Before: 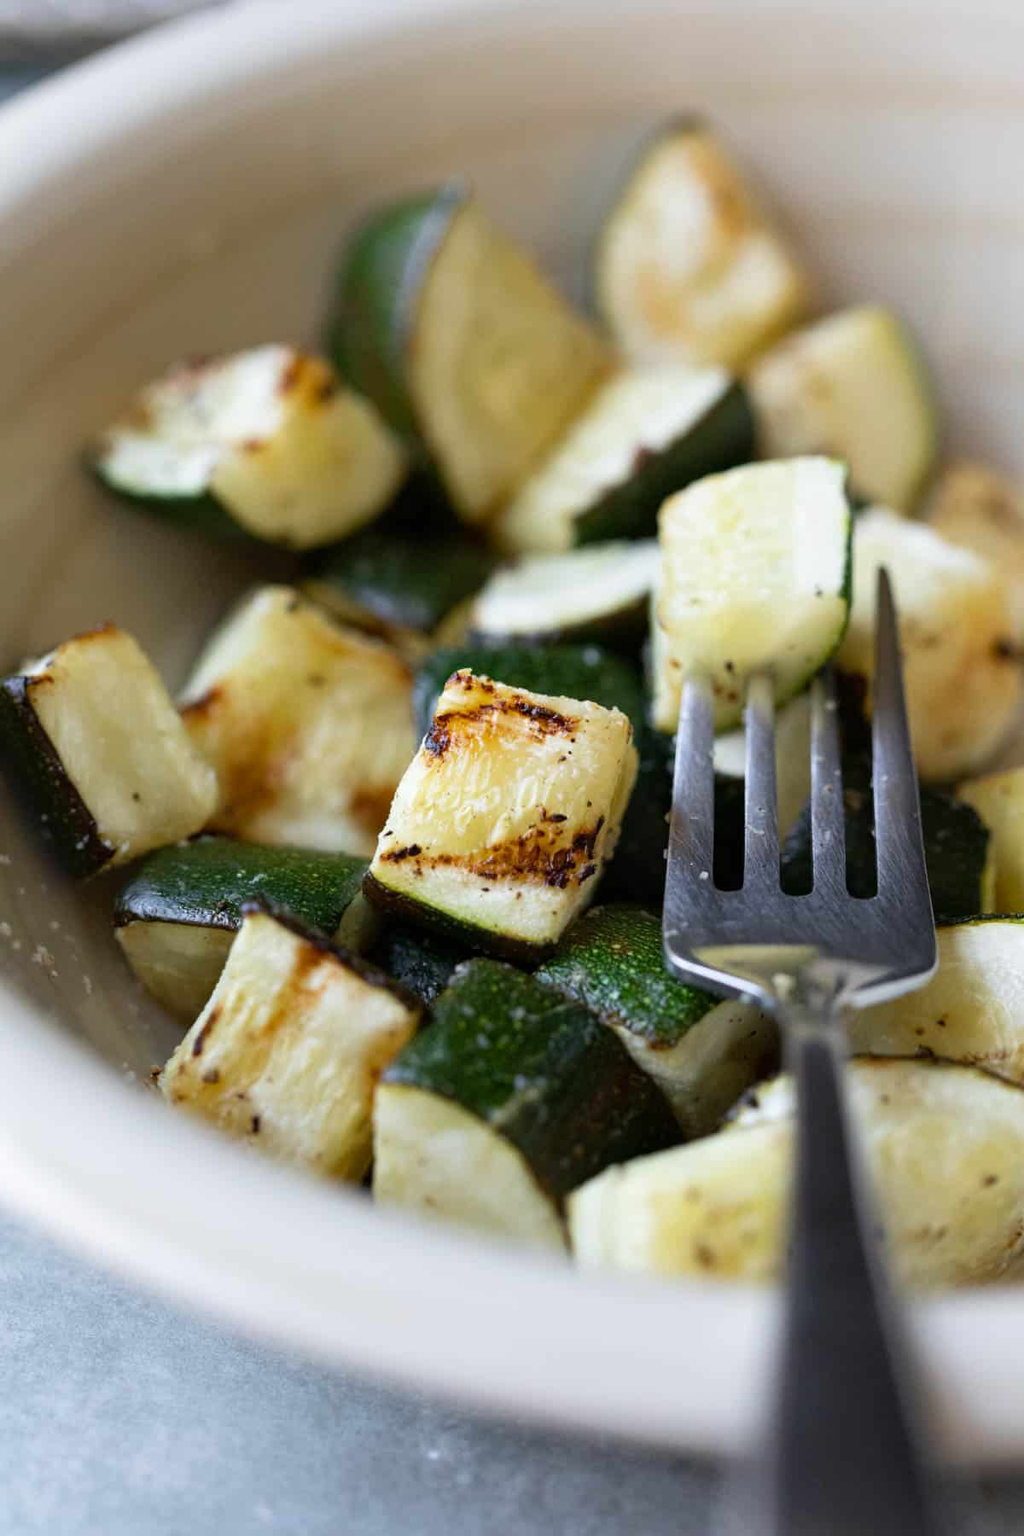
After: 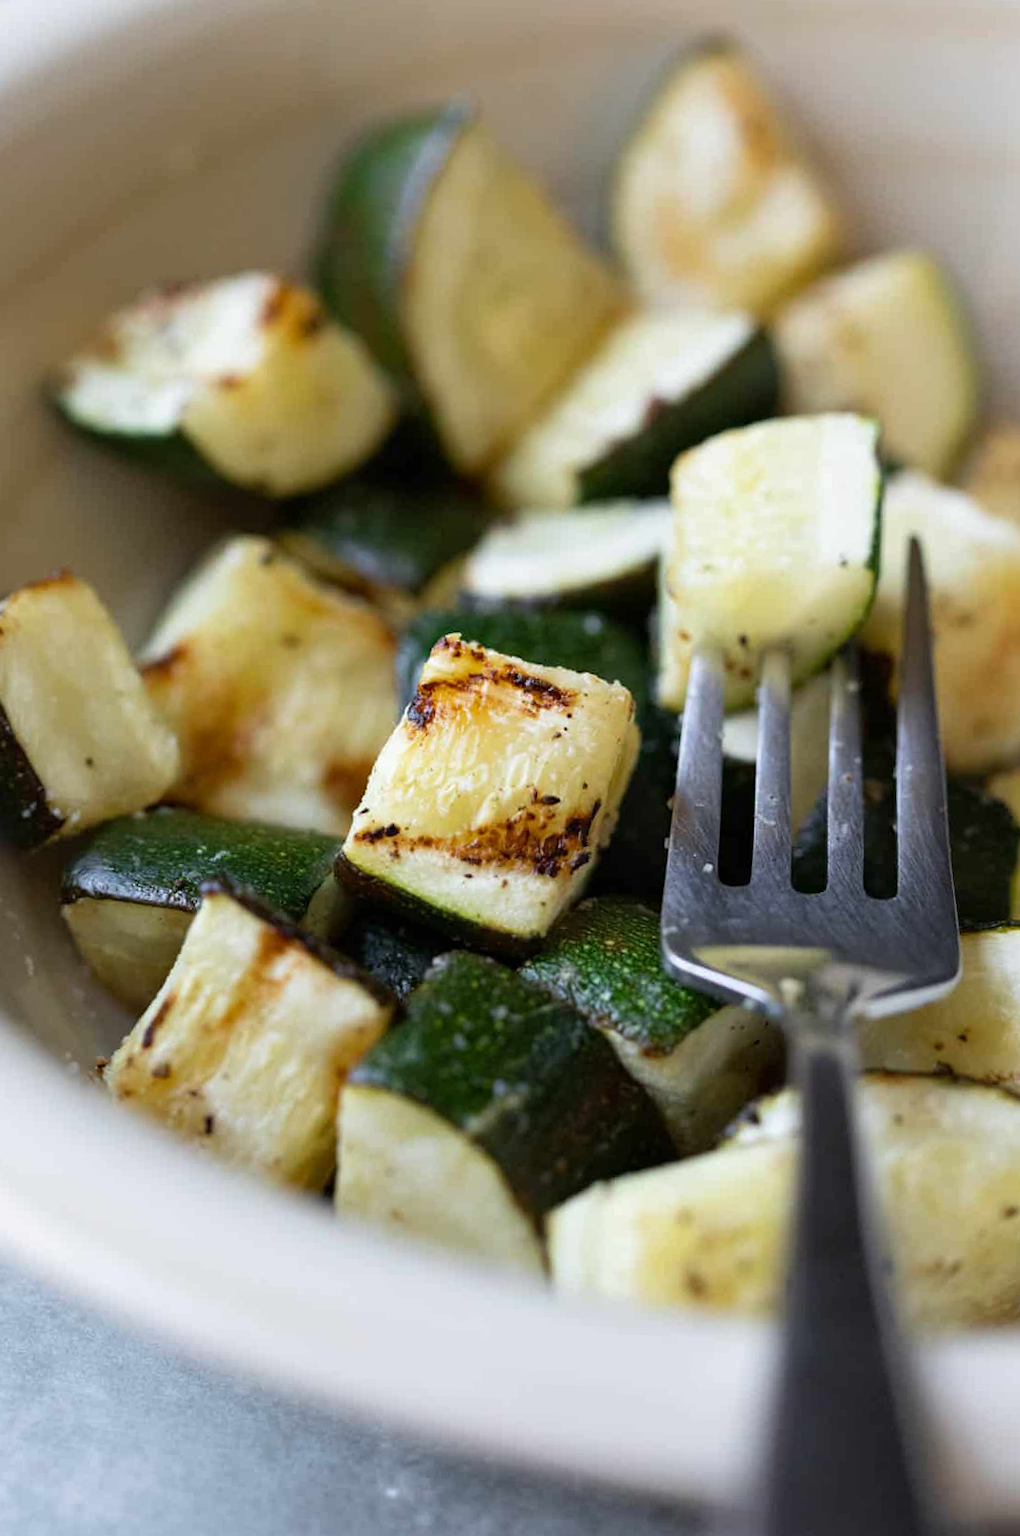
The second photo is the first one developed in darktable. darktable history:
crop and rotate: angle -1.84°, left 3.126%, top 3.696%, right 1.515%, bottom 0.58%
